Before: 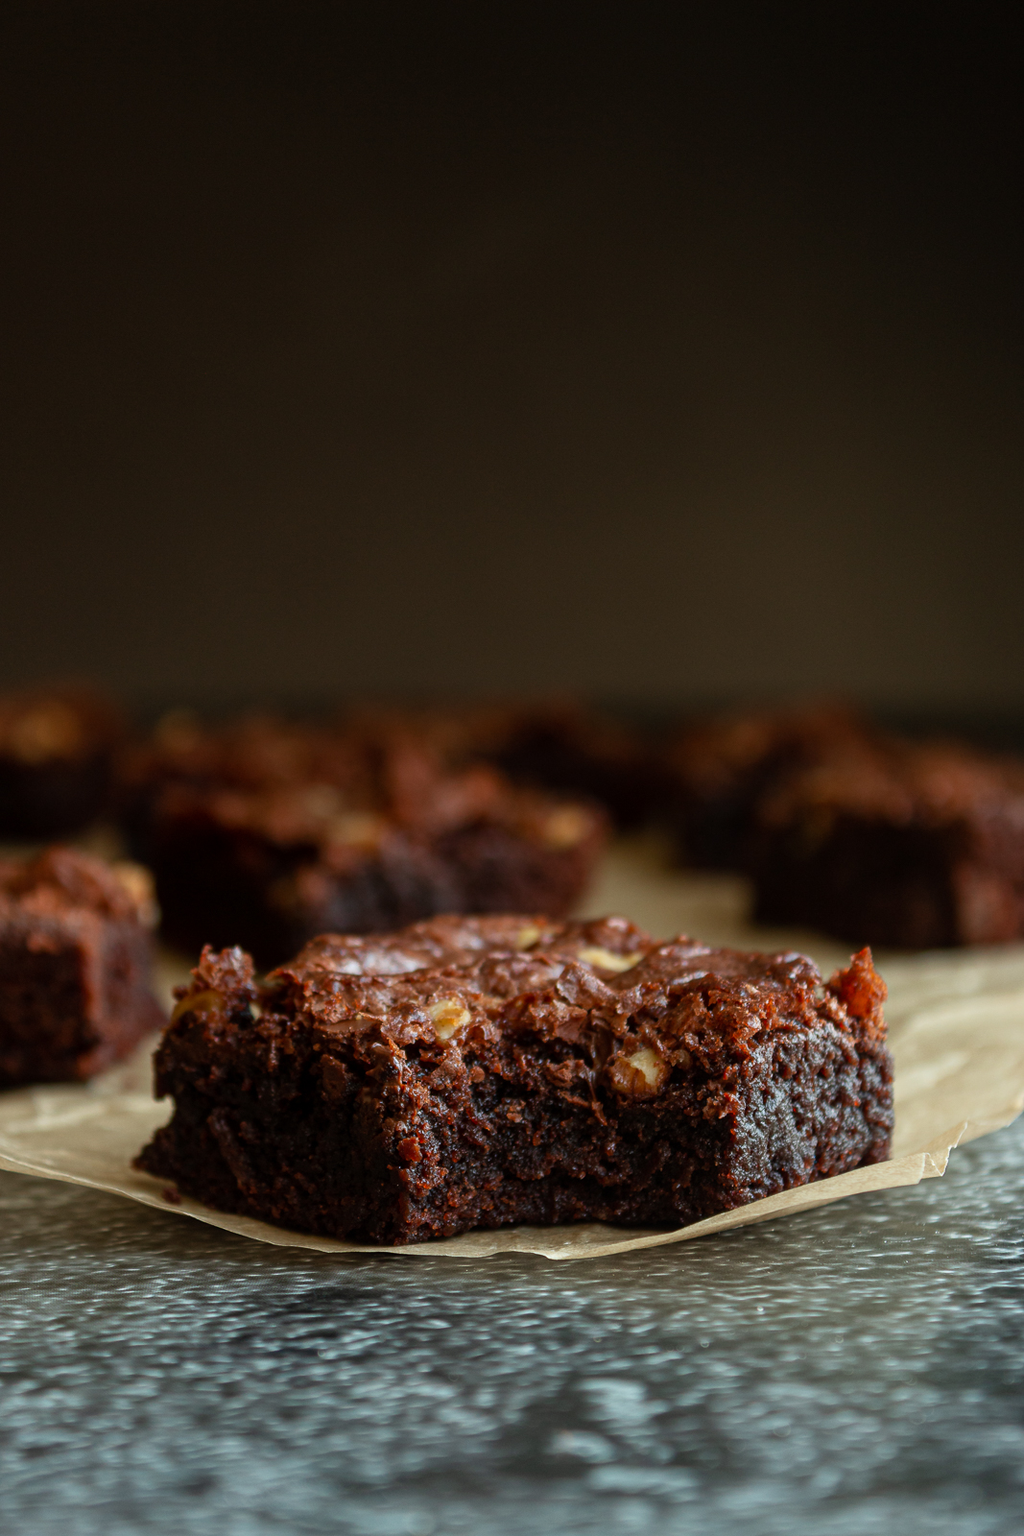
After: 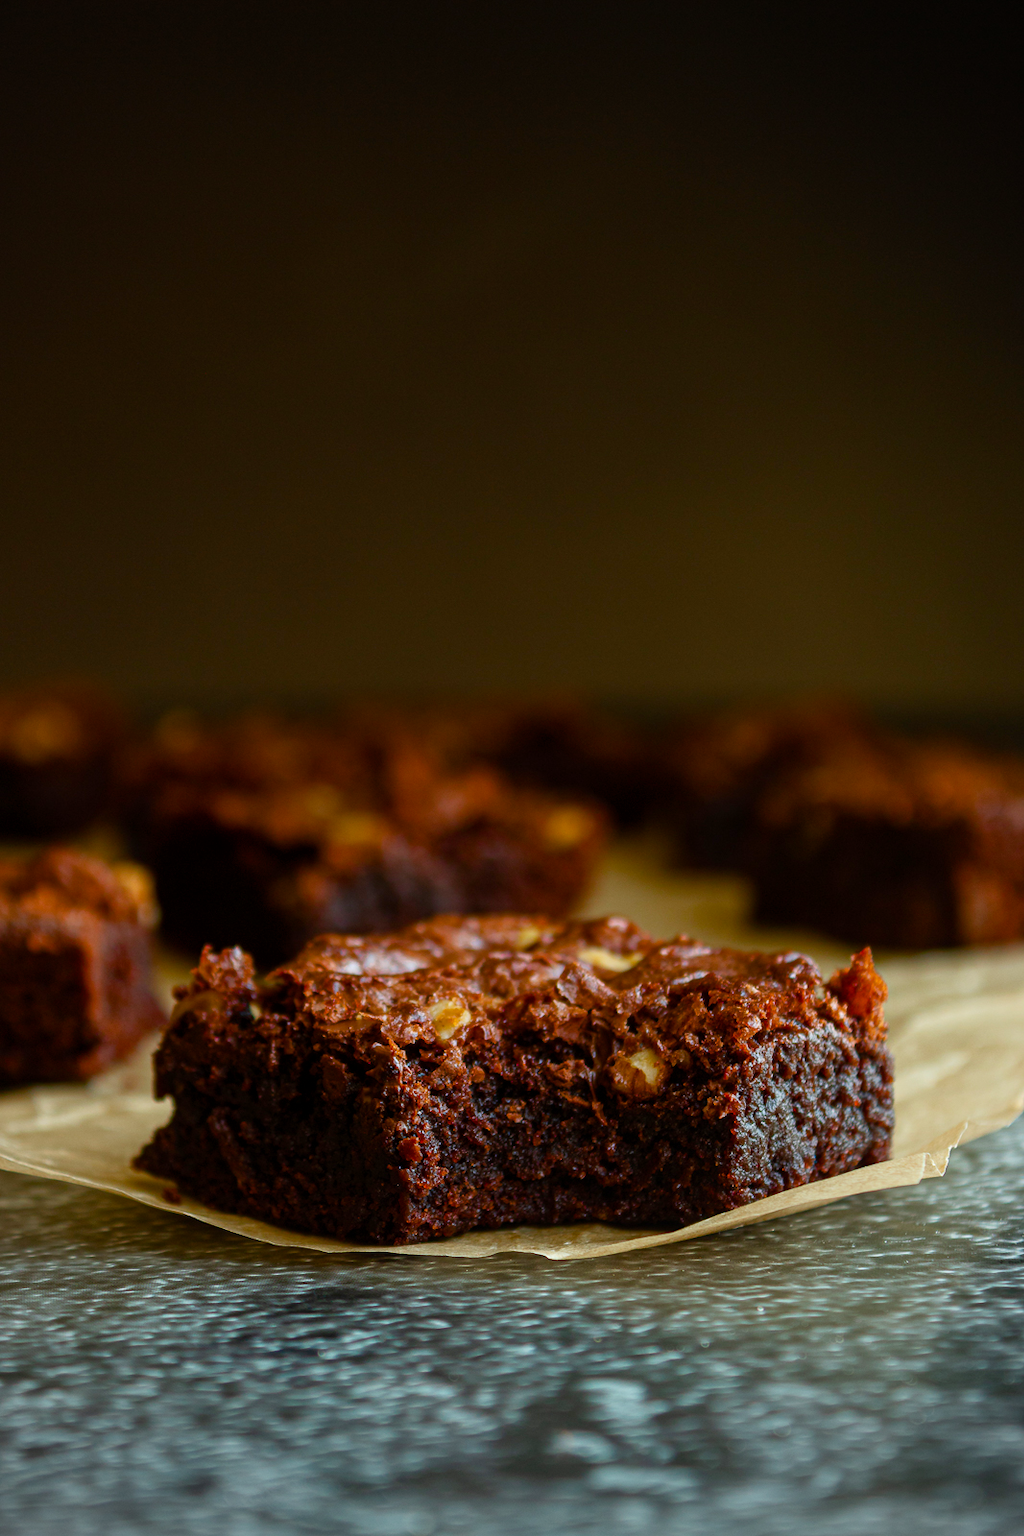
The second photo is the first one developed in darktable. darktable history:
vignetting: fall-off radius 60.54%
color balance rgb: linear chroma grading › global chroma 9.887%, perceptual saturation grading › global saturation 27.536%, perceptual saturation grading › highlights -24.828%, perceptual saturation grading › shadows 24.835%, global vibrance 20%
